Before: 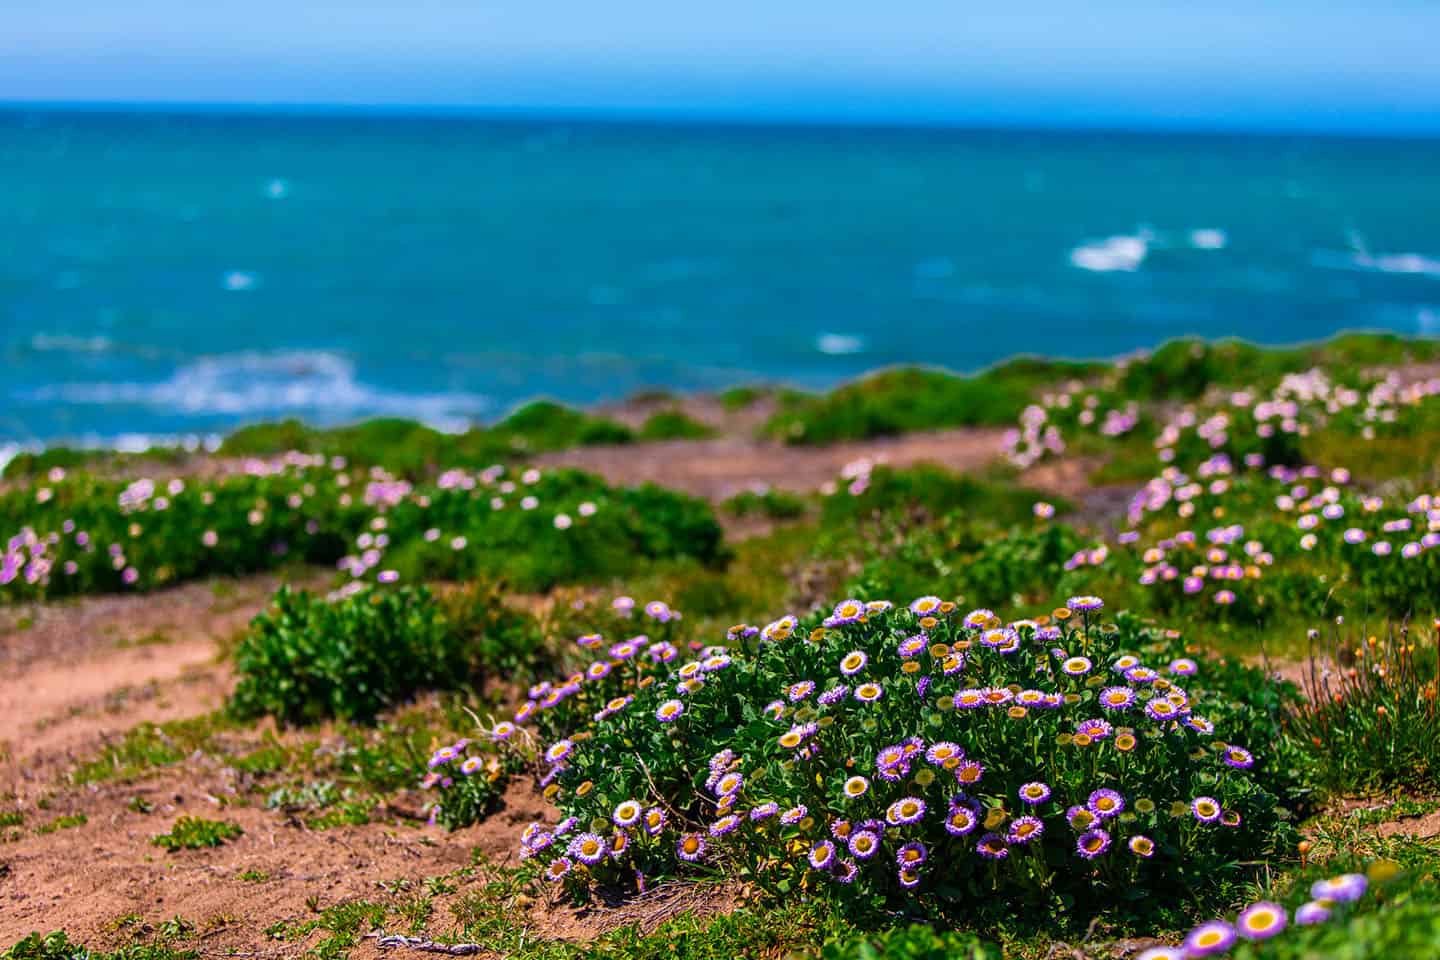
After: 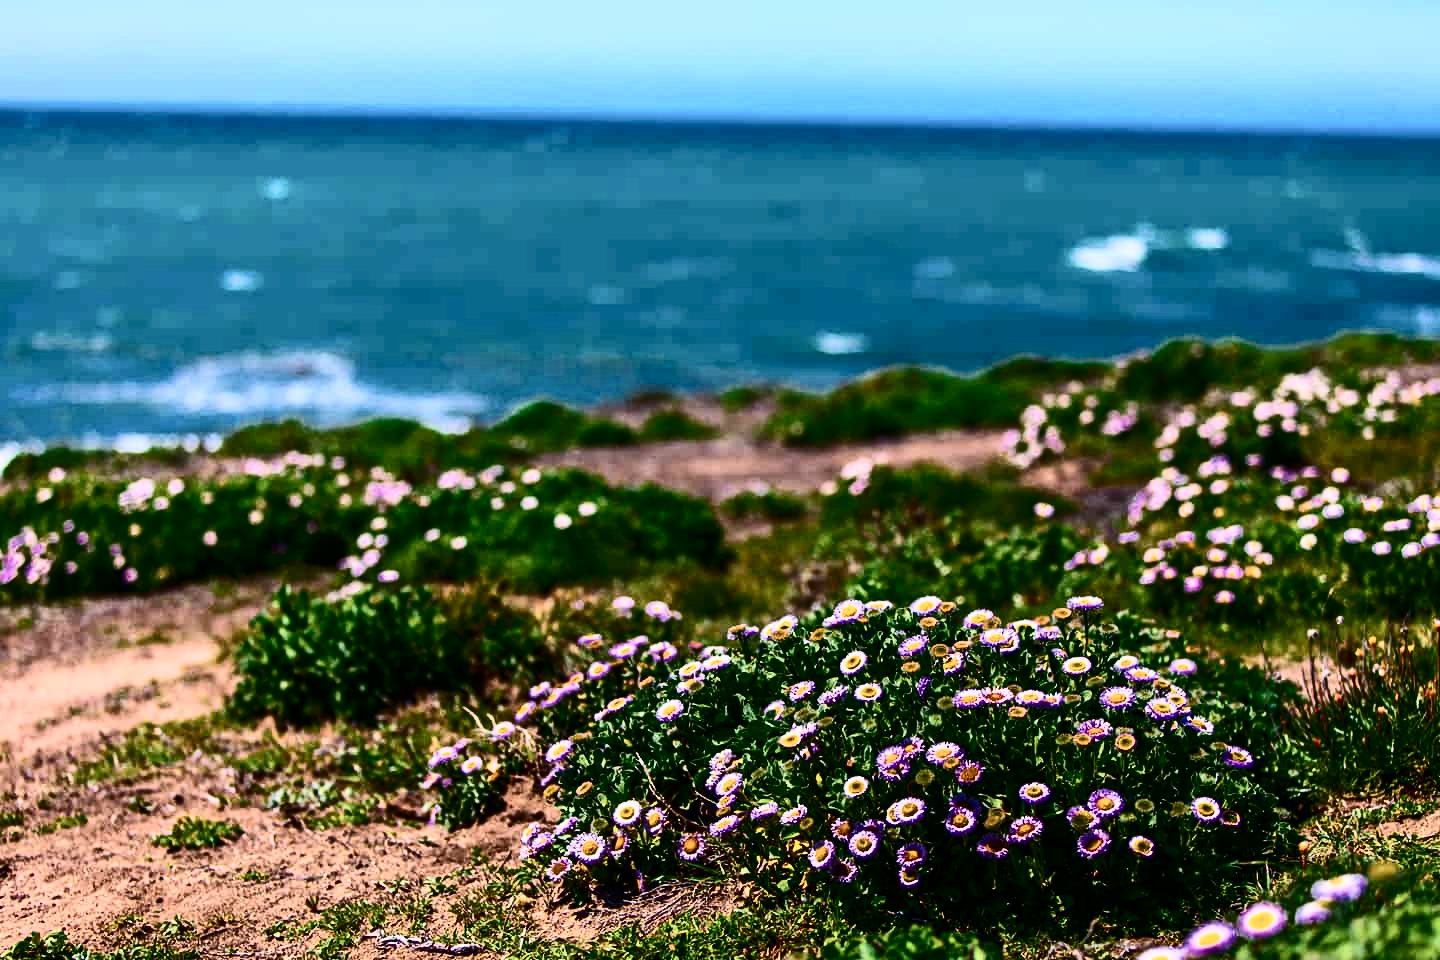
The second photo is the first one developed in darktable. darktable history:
contrast brightness saturation: contrast 0.482, saturation -0.102
